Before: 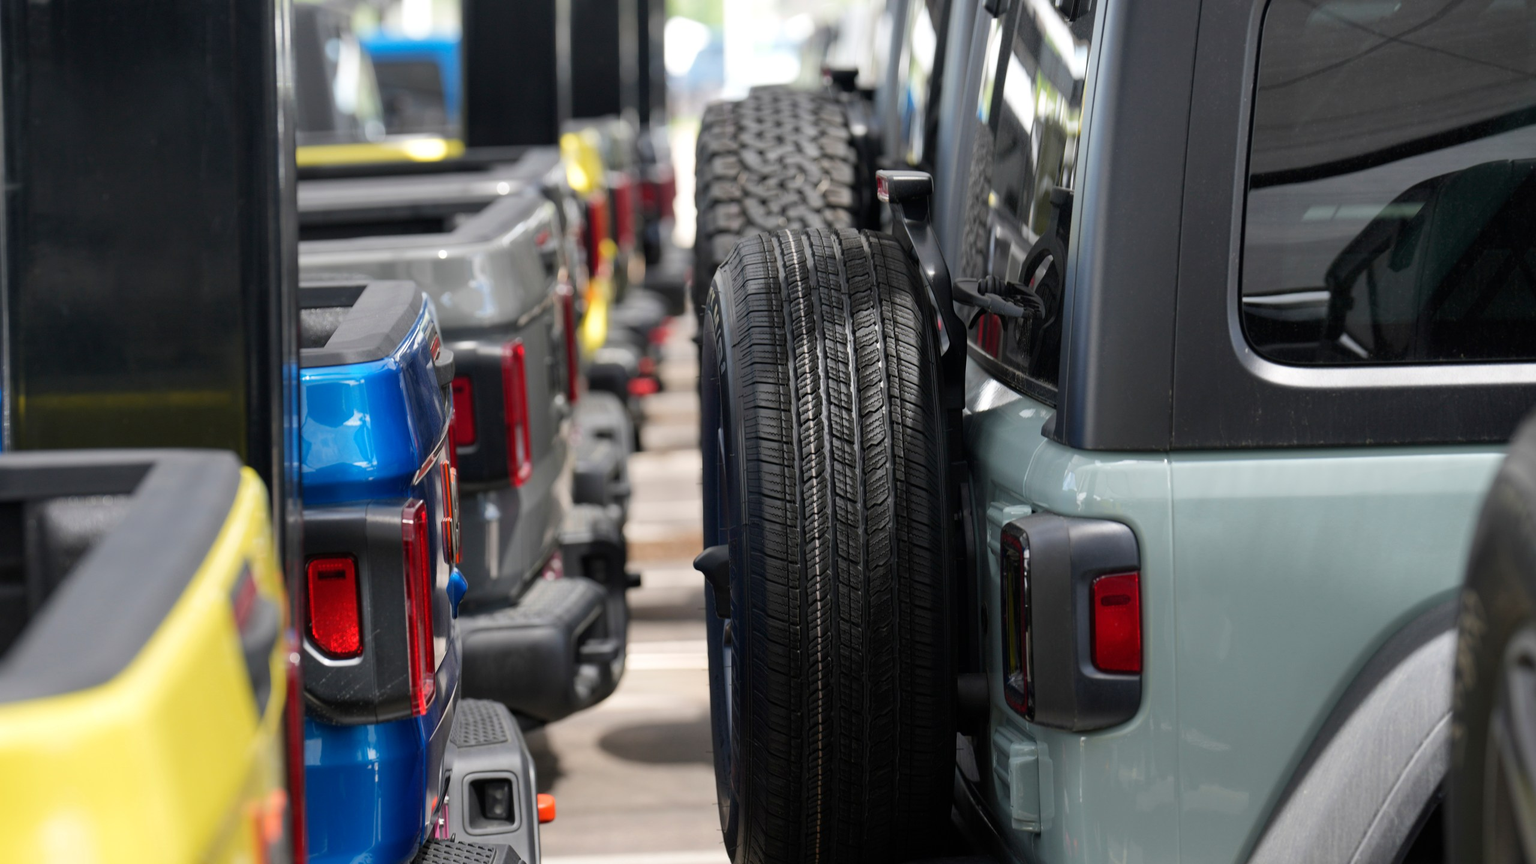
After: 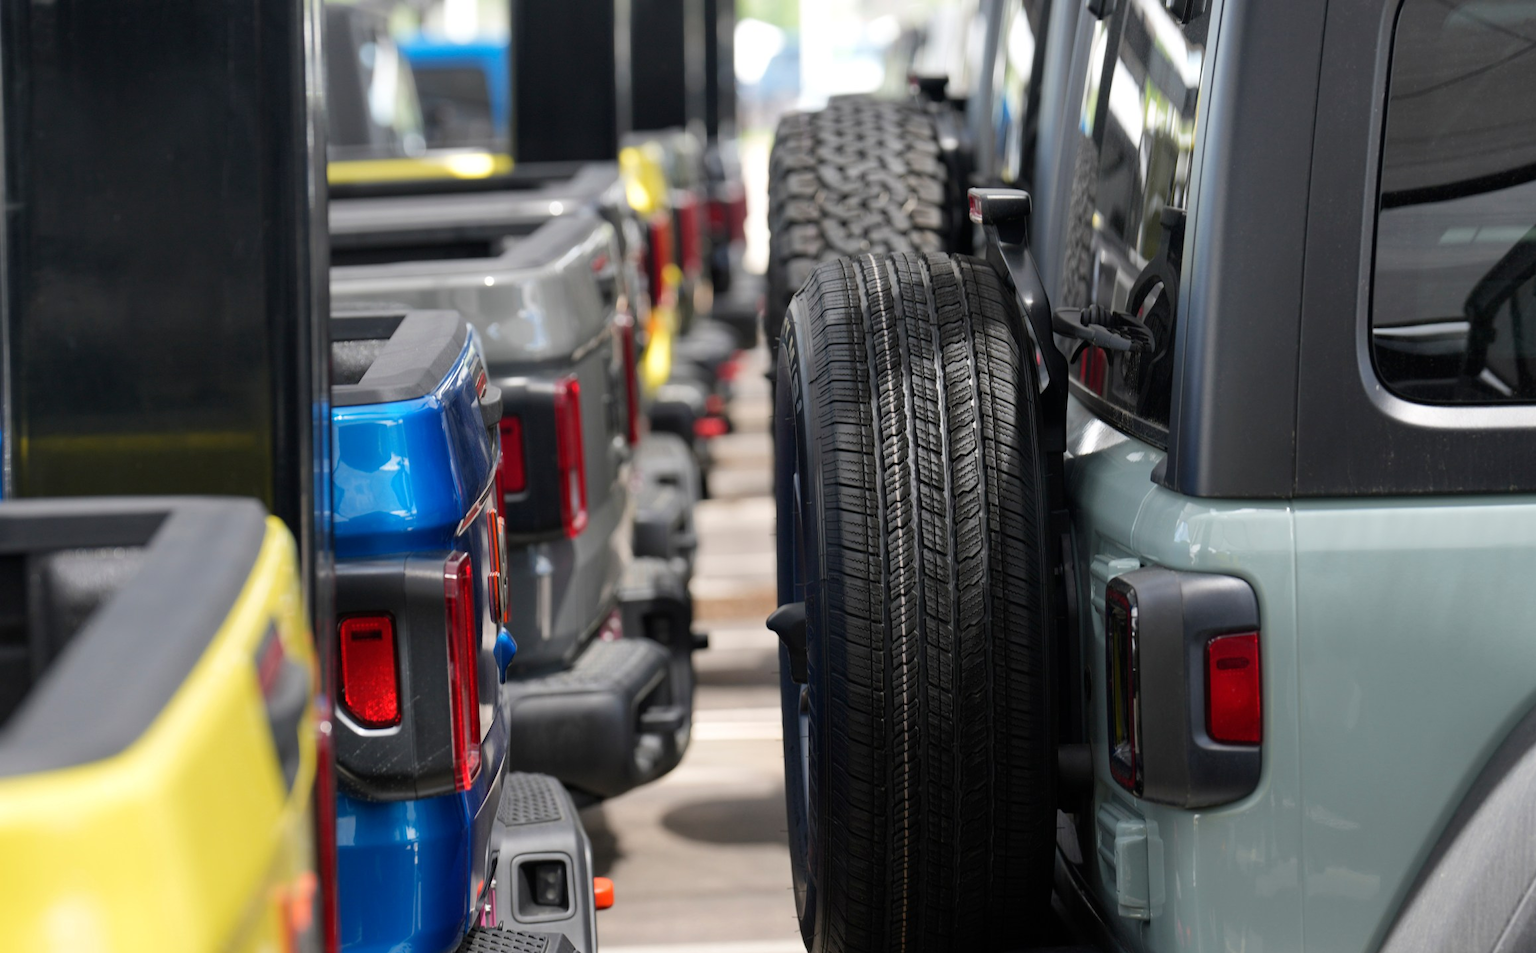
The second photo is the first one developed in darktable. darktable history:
crop: right 9.484%, bottom 0.048%
